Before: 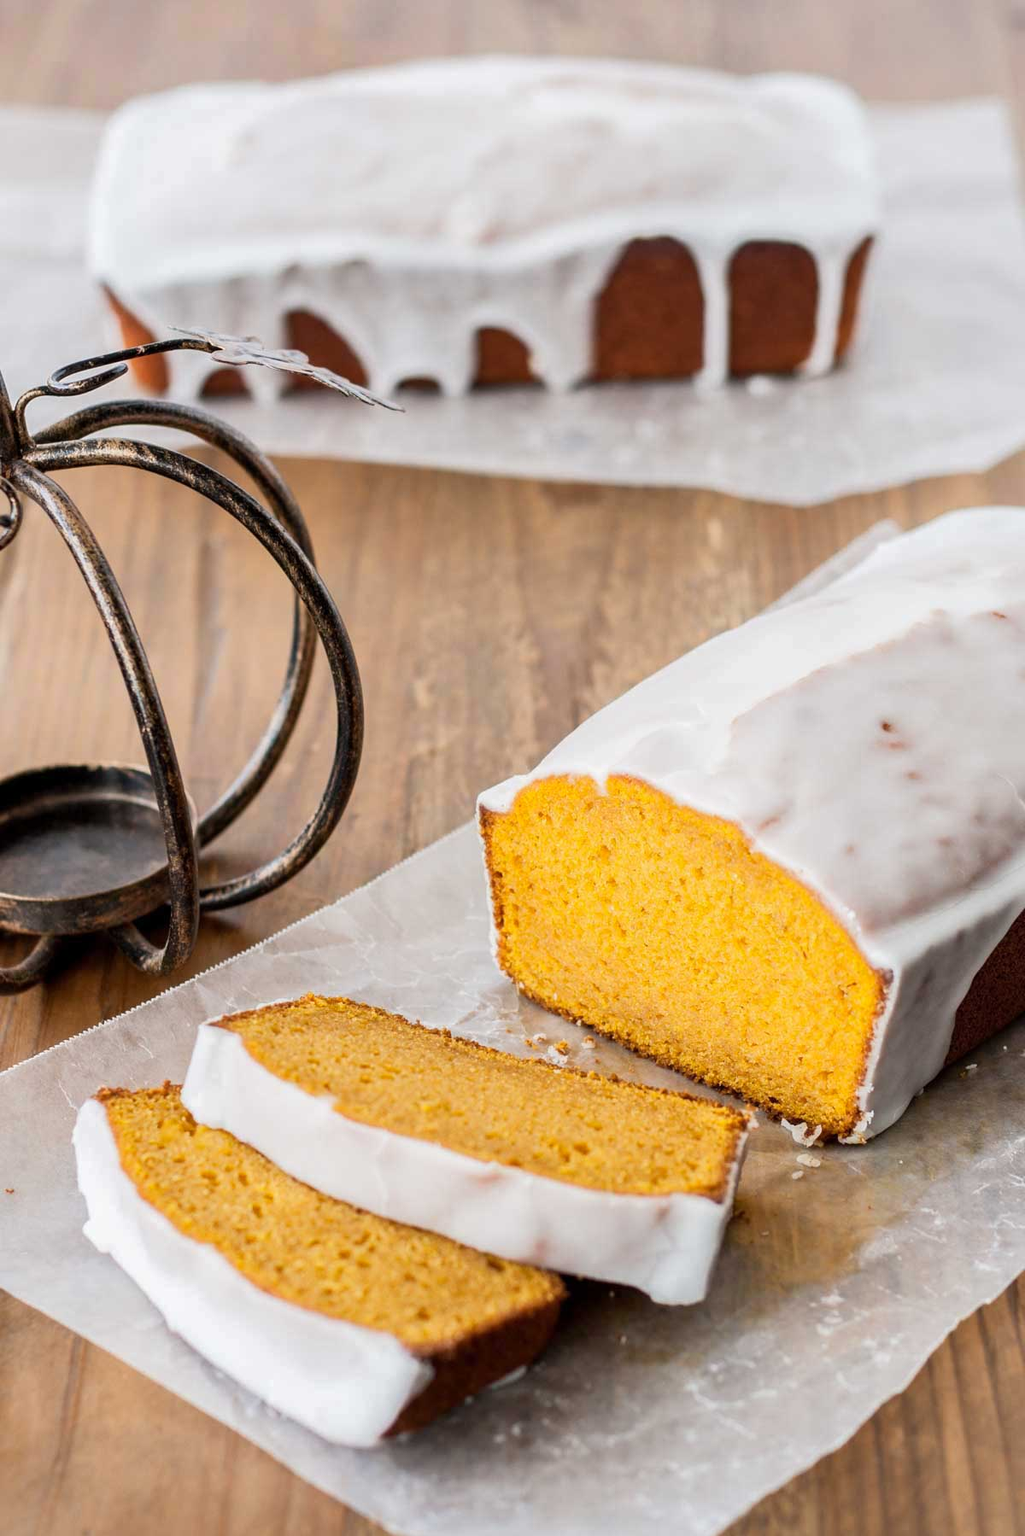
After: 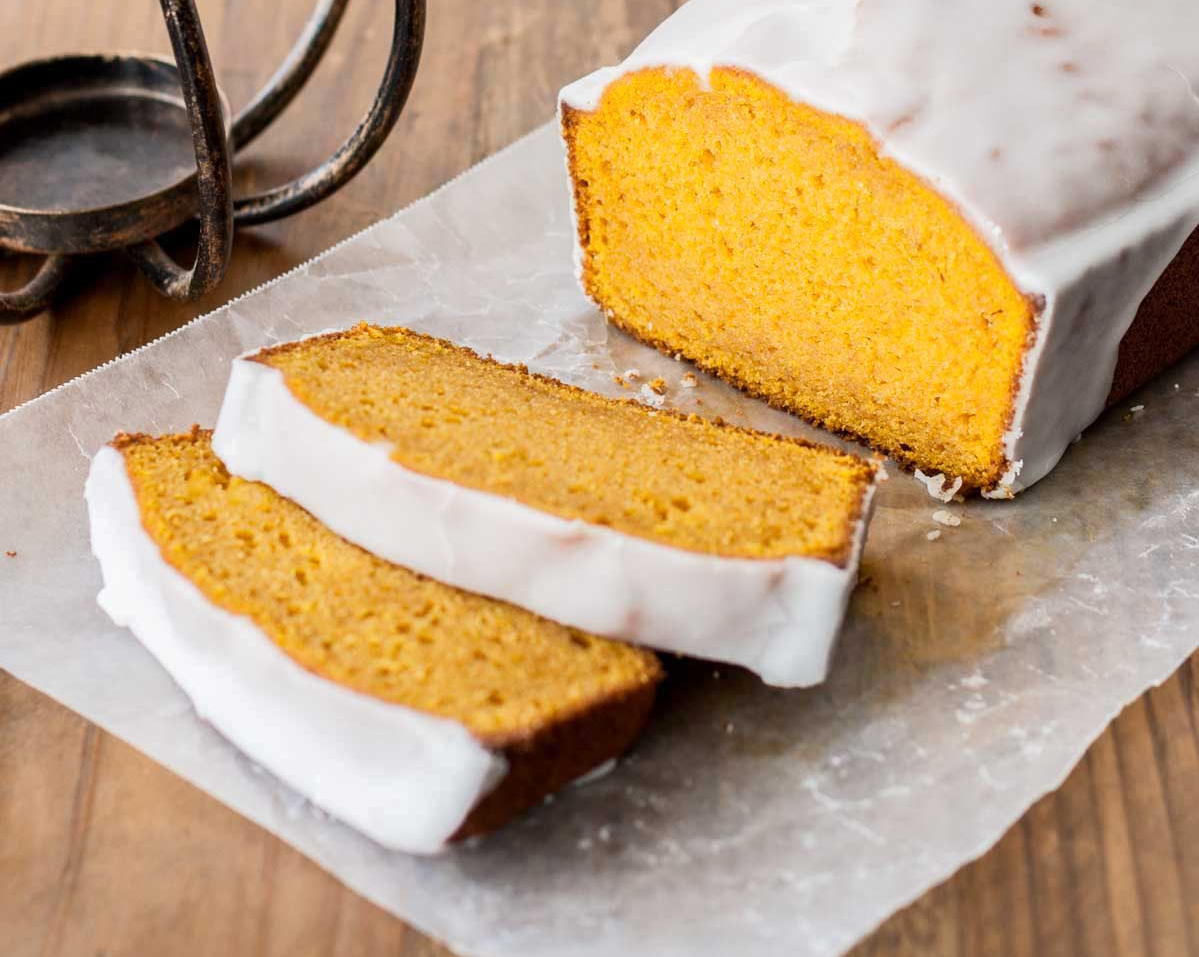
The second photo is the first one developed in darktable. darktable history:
crop and rotate: top 46.757%, right 0.056%
contrast brightness saturation: contrast 0.072
